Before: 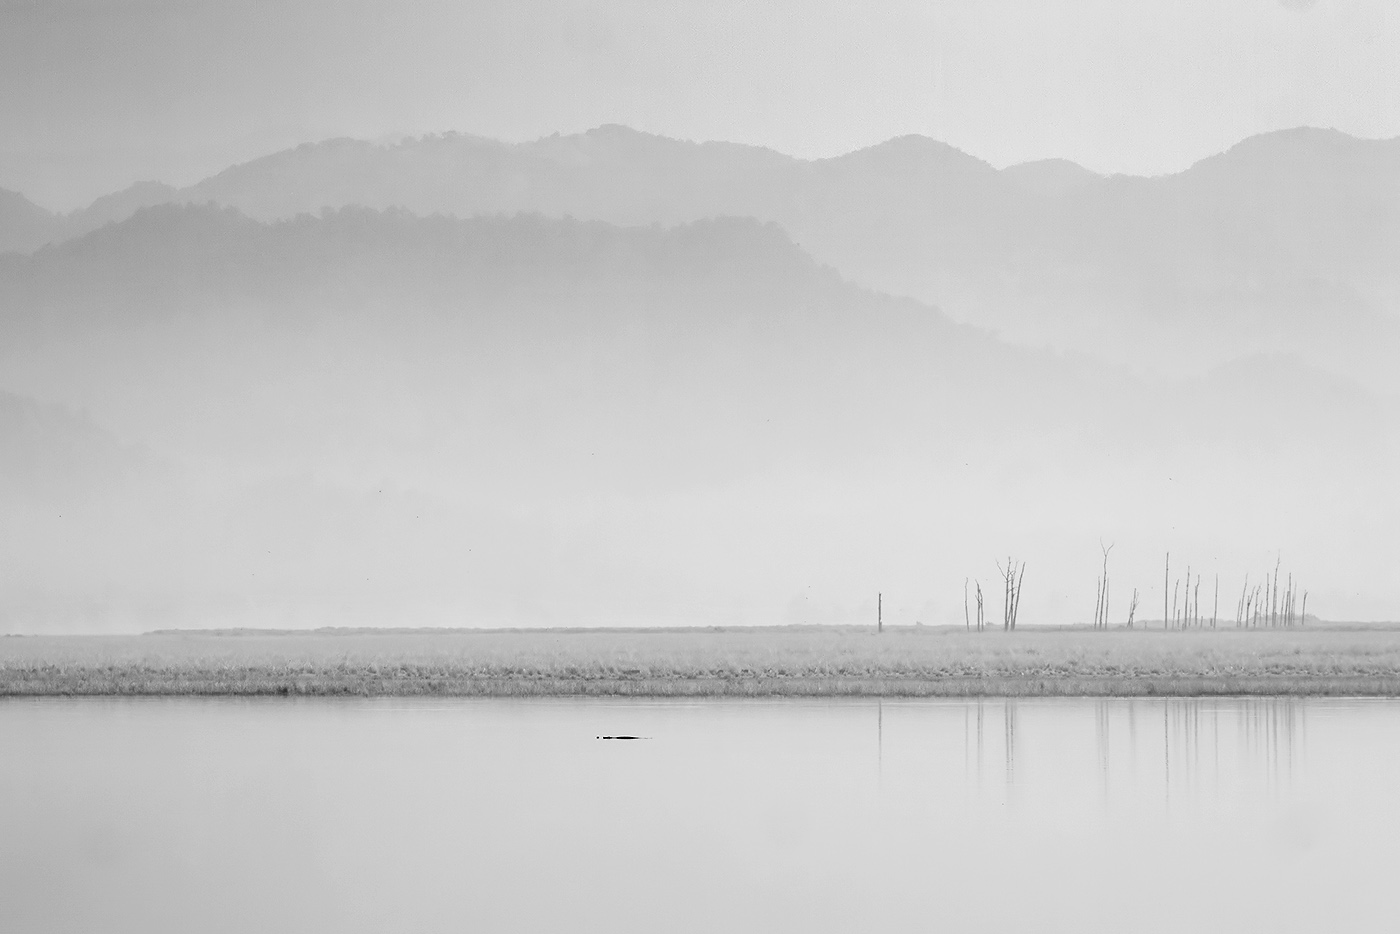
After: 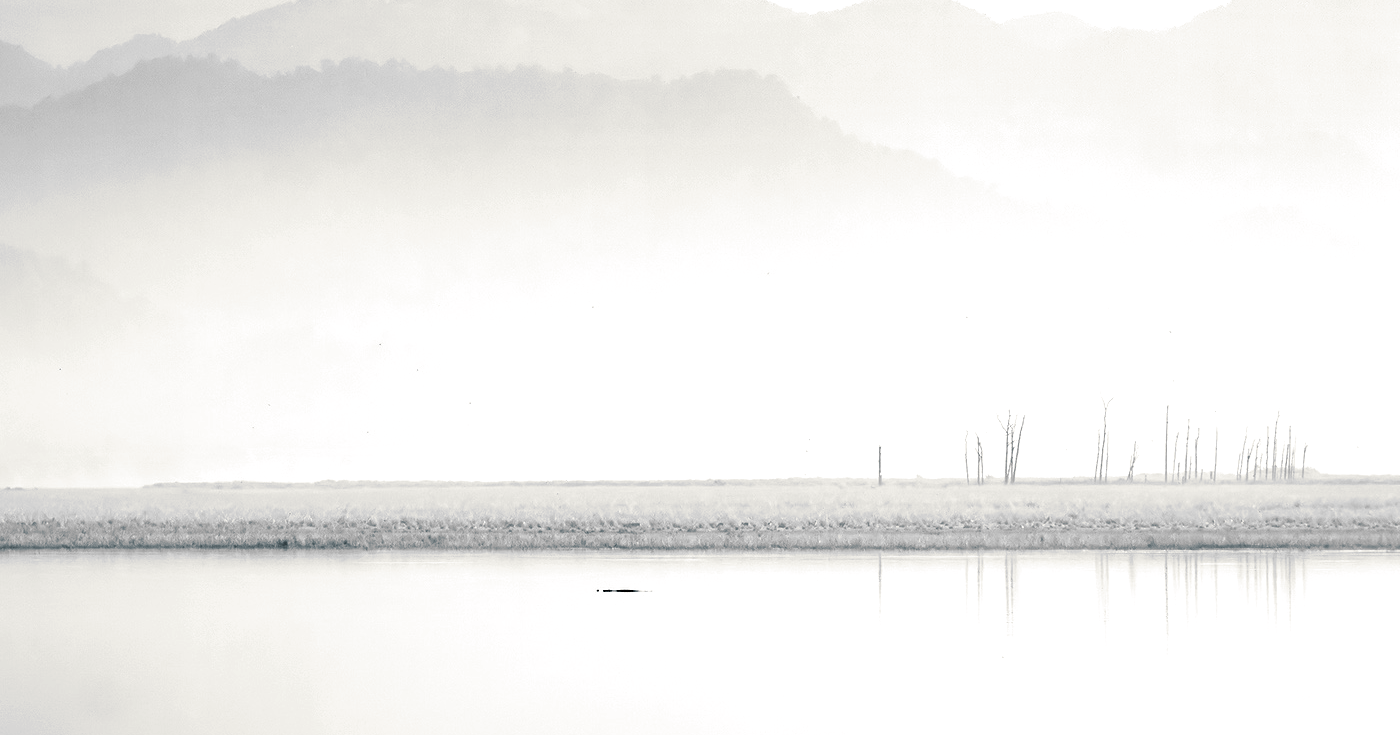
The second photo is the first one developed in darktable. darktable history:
exposure: black level correction 0, exposure 1.625 EV, compensate exposure bias true, compensate highlight preservation false
split-toning: shadows › hue 205.2°, shadows › saturation 0.29, highlights › hue 50.4°, highlights › saturation 0.38, balance -49.9
crop and rotate: top 15.774%, bottom 5.506%
